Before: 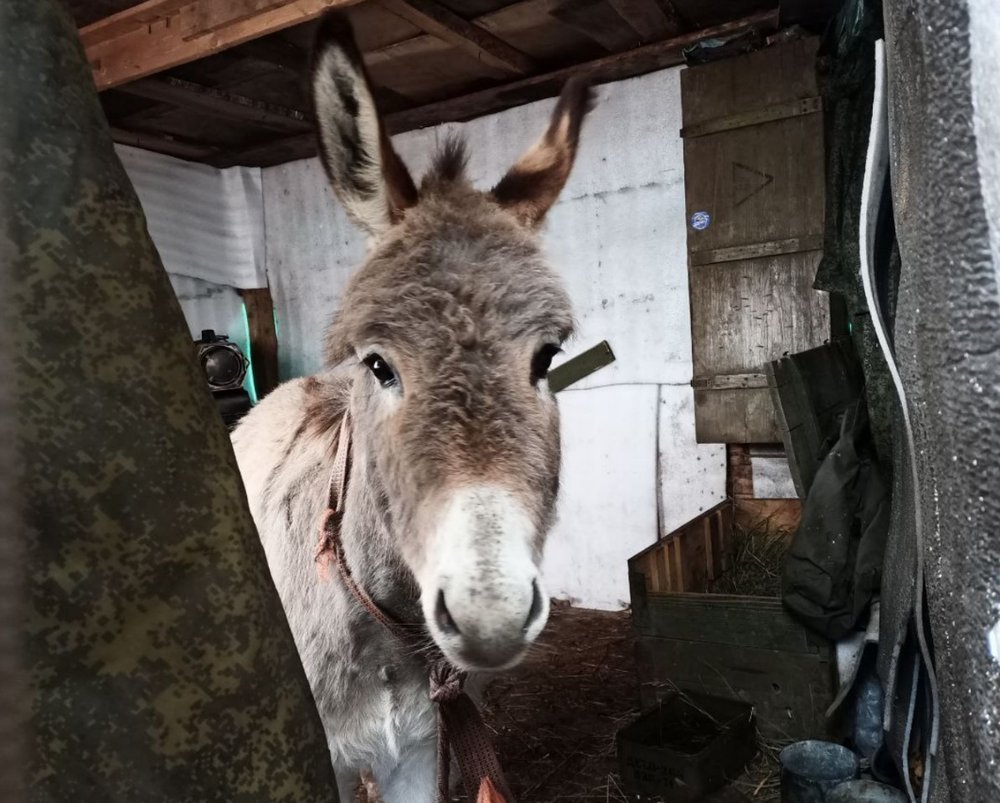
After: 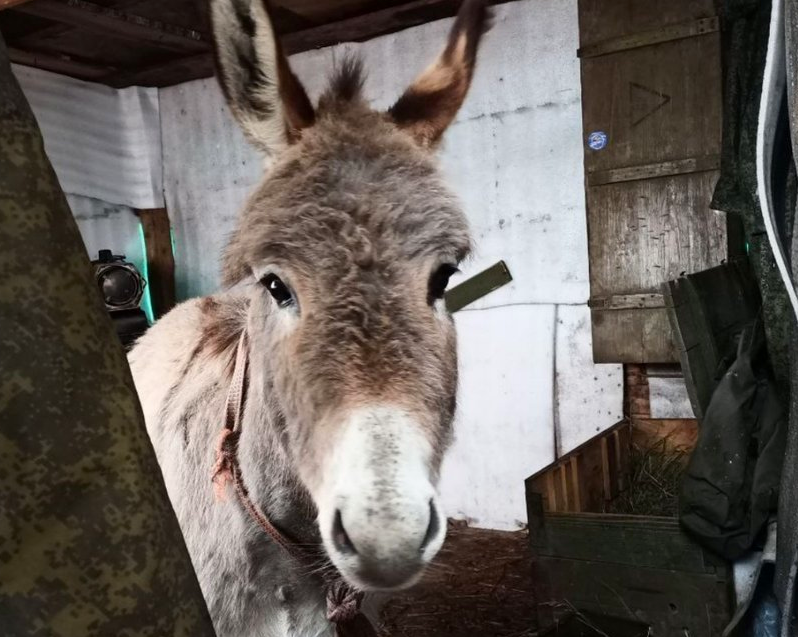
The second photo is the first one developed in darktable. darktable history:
contrast brightness saturation: contrast 0.04, saturation 0.158
crop and rotate: left 10.313%, top 10.057%, right 9.816%, bottom 10.509%
